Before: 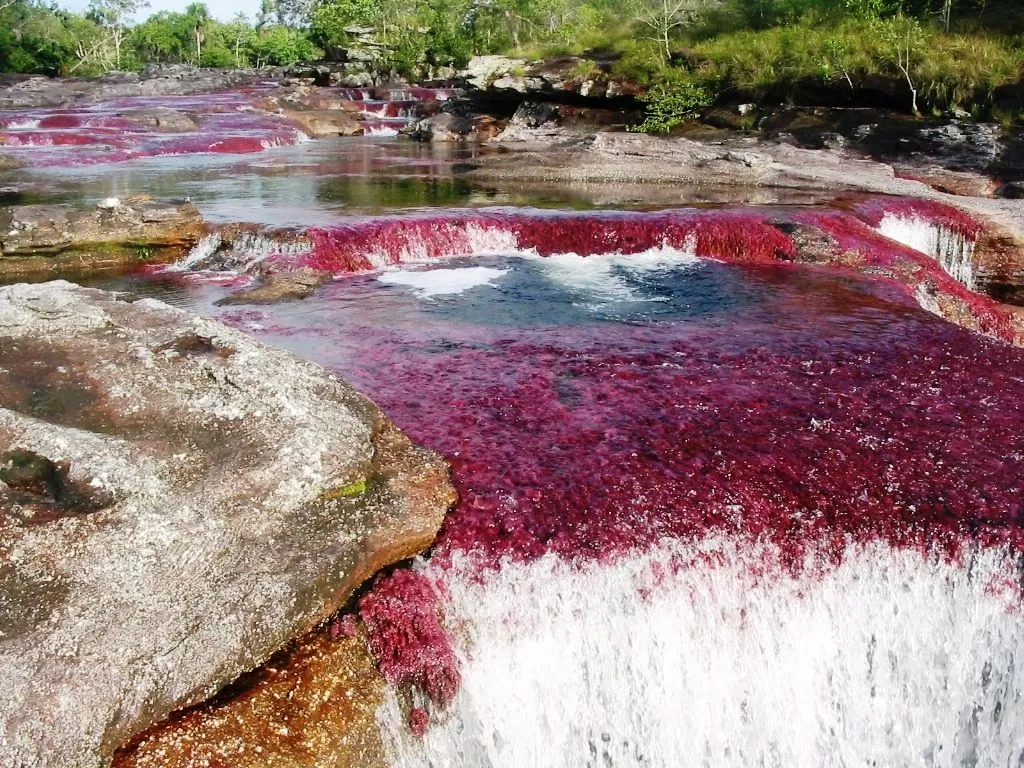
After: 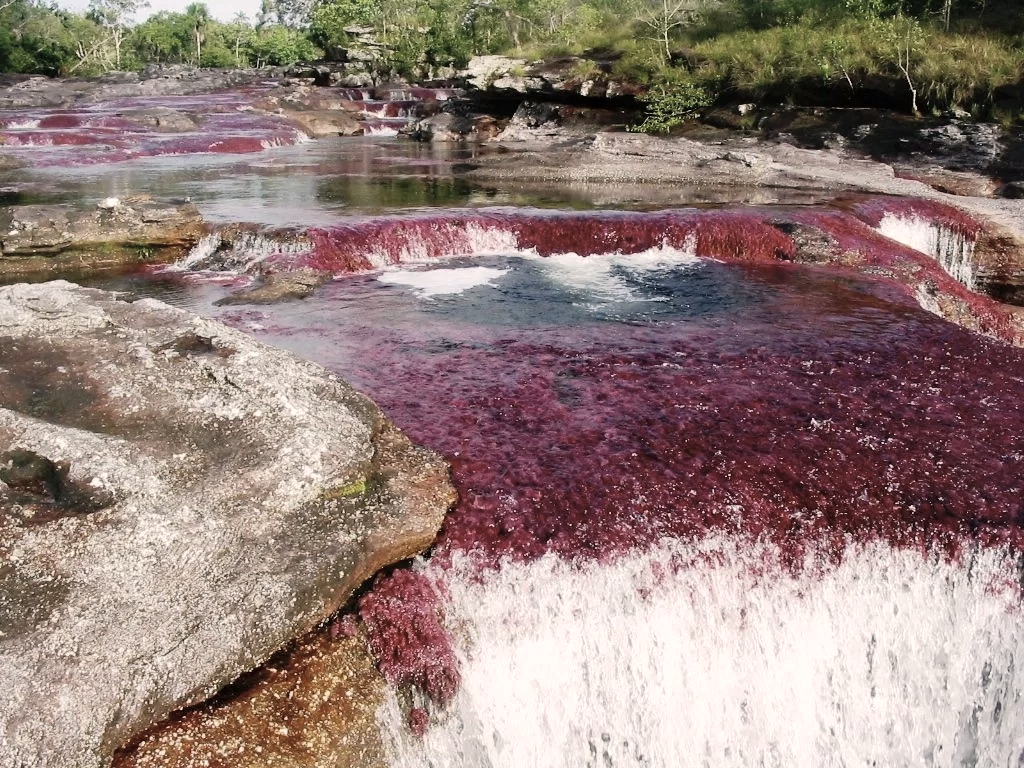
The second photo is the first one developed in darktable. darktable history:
color correction: highlights a* 5.51, highlights b* 5.22, saturation 0.638
